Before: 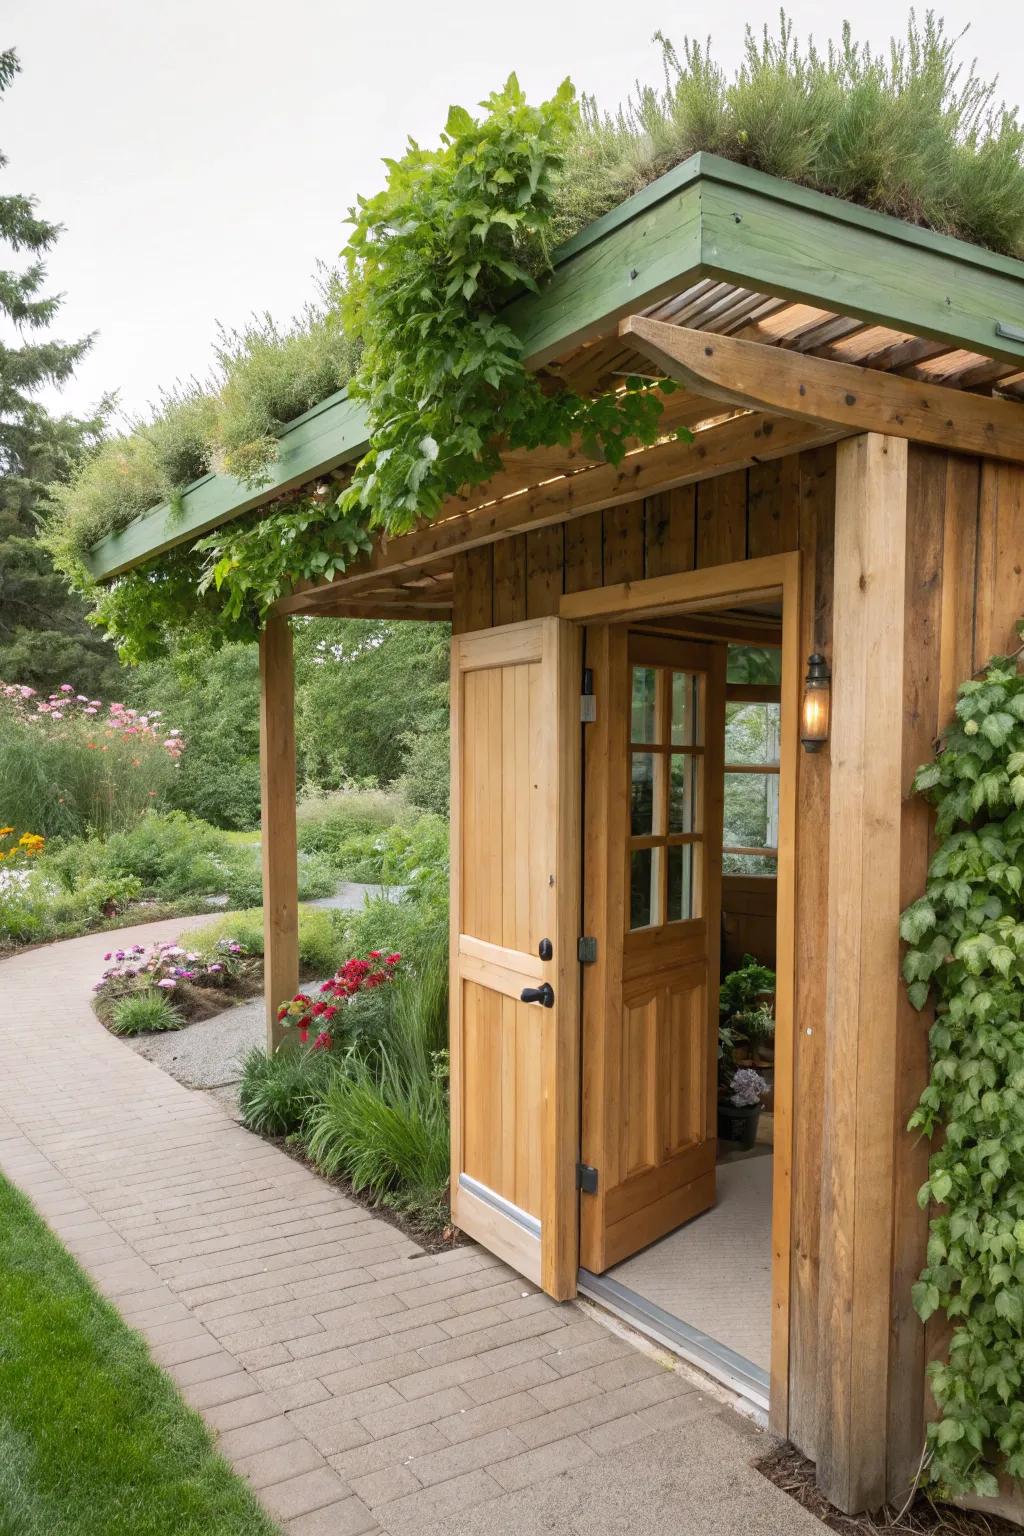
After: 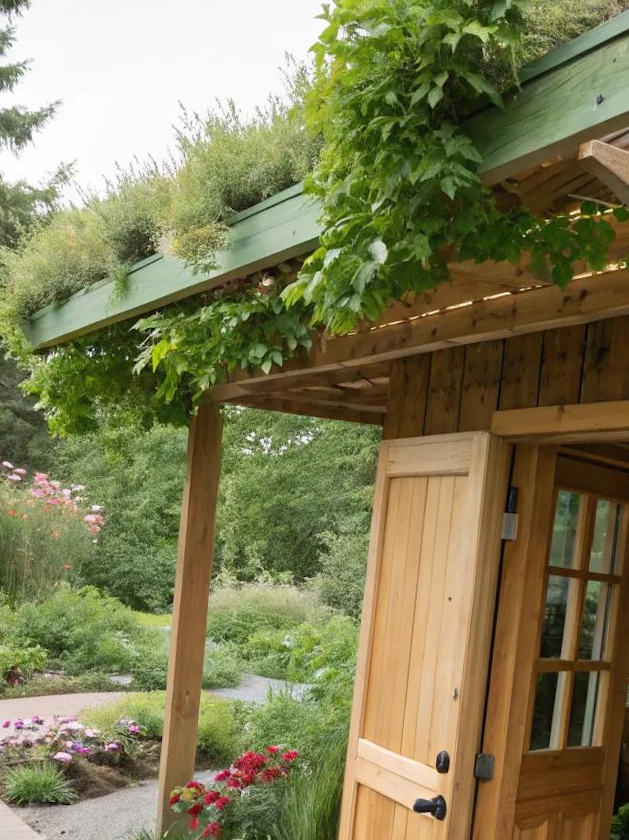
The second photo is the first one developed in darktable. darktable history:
crop and rotate: angle -5.87°, left 2.094%, top 6.827%, right 27.273%, bottom 30.327%
